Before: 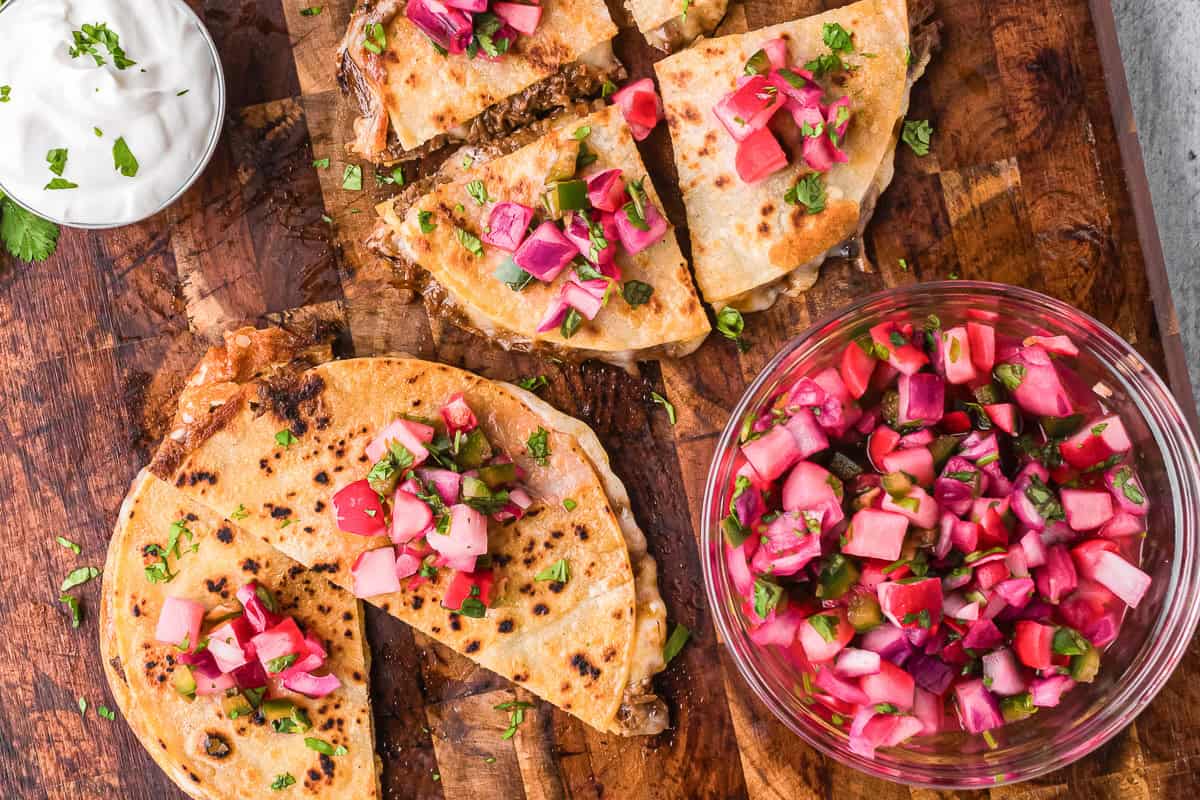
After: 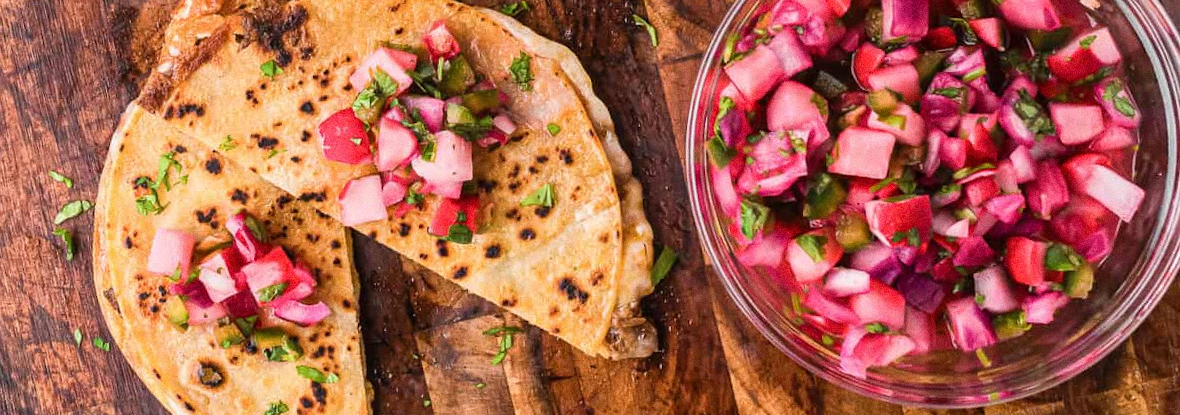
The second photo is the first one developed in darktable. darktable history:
grain: coarseness 0.09 ISO
rotate and perspective: rotation -1.32°, lens shift (horizontal) -0.031, crop left 0.015, crop right 0.985, crop top 0.047, crop bottom 0.982
crop and rotate: top 46.237%
